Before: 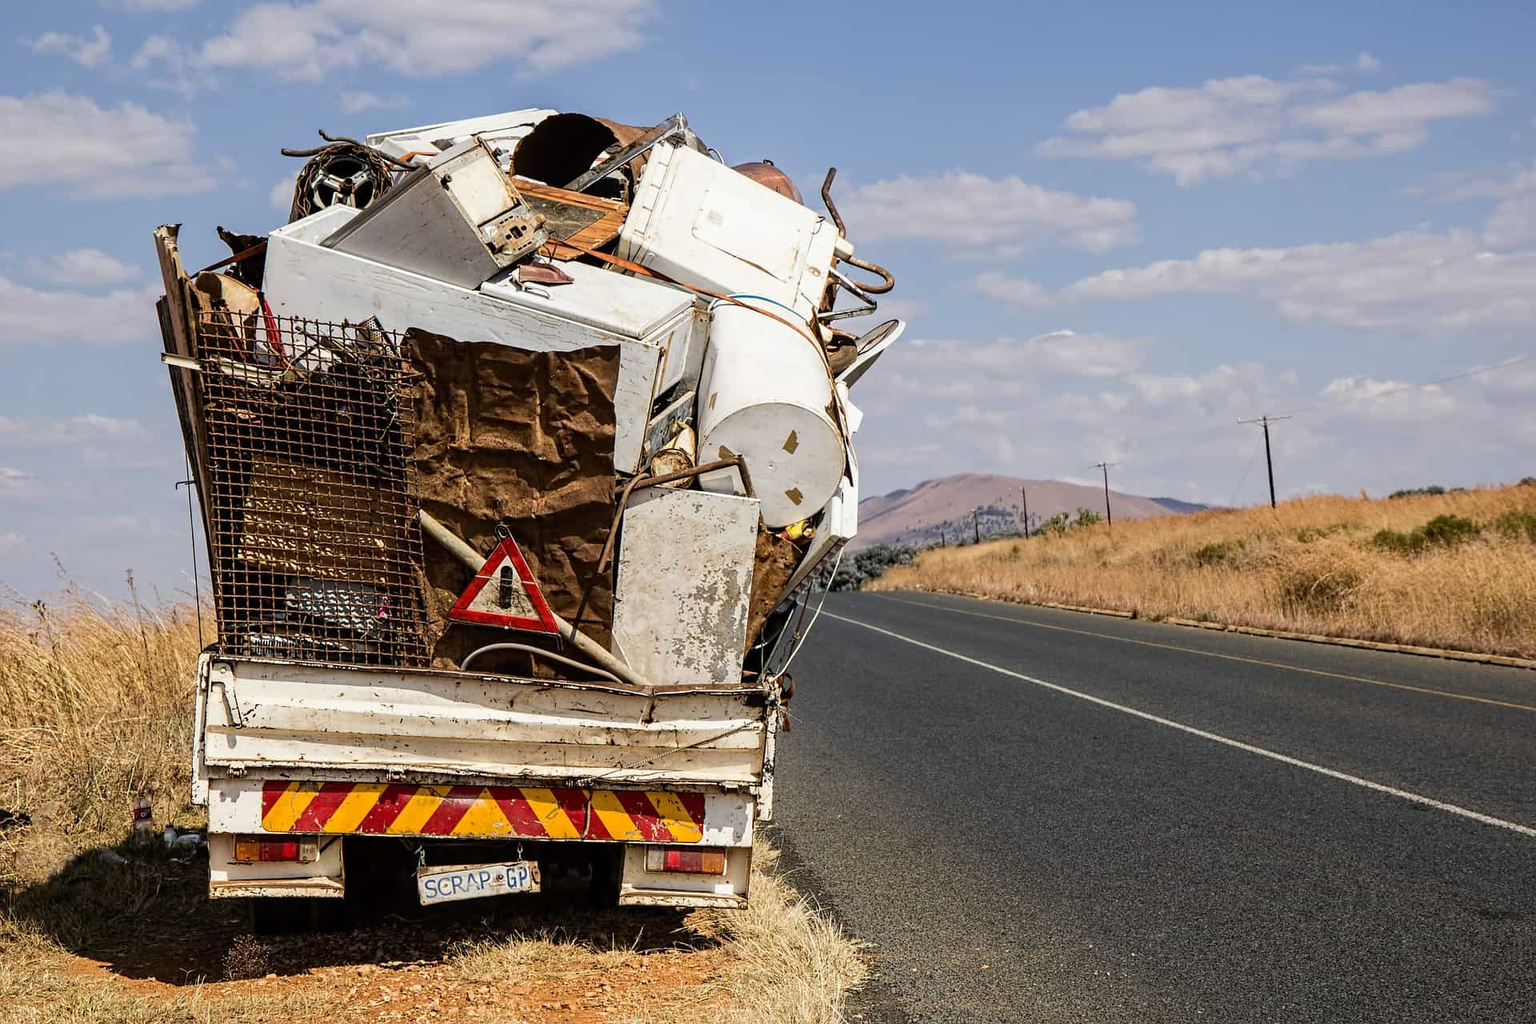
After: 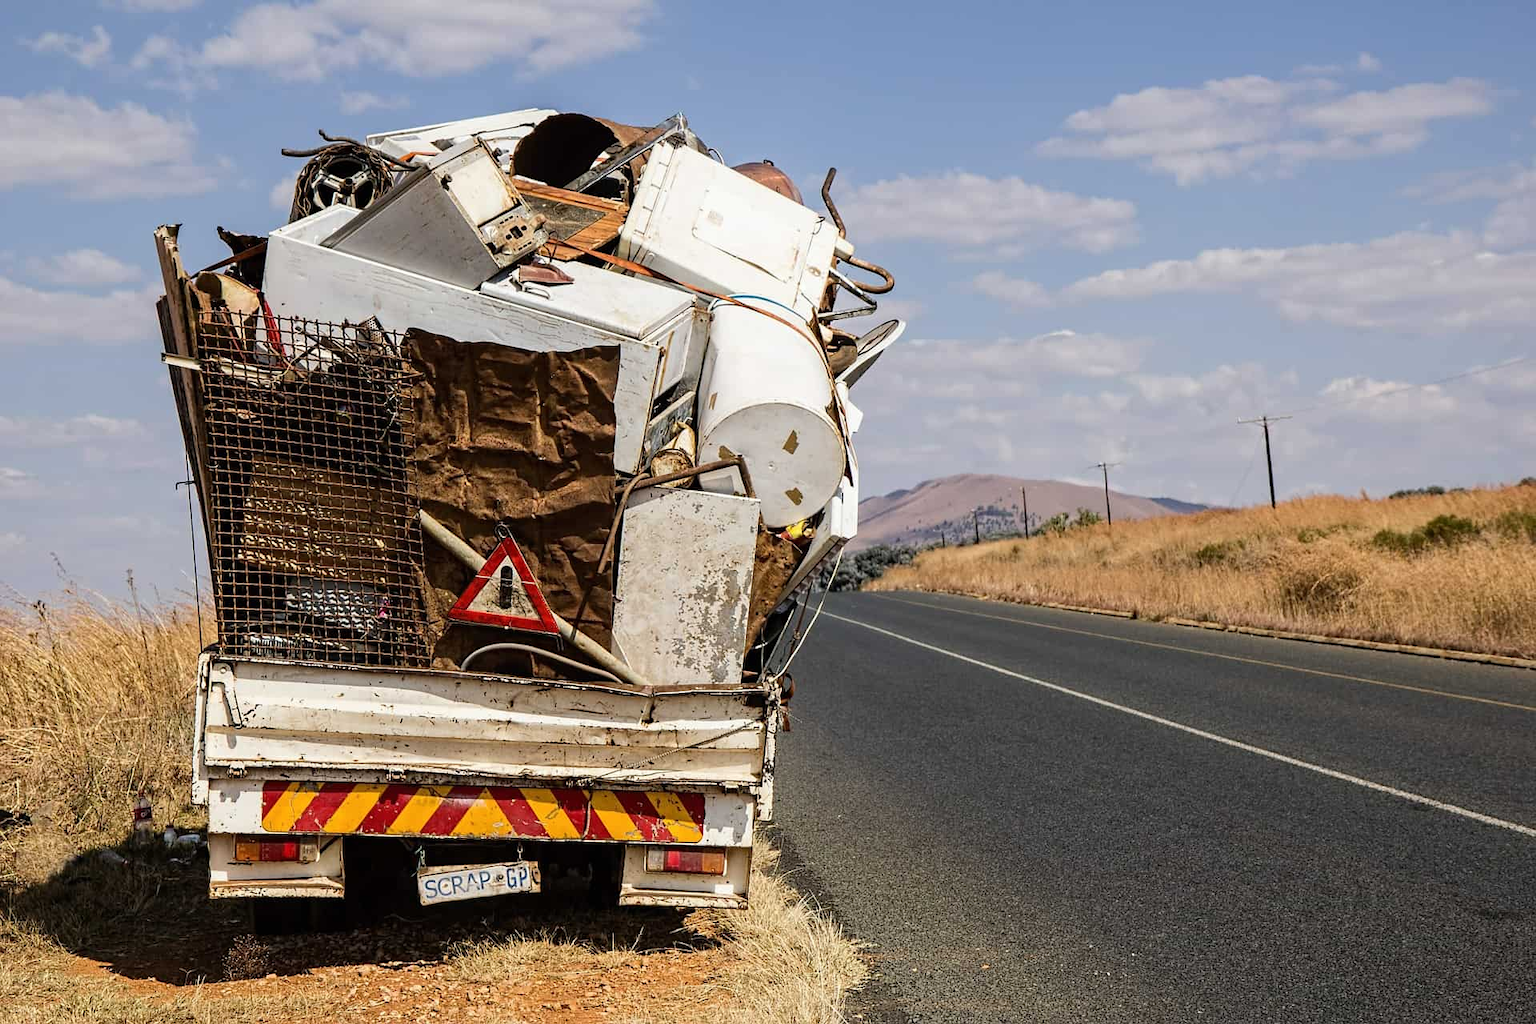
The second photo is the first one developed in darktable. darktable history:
color calibration: illuminant same as pipeline (D50), adaptation none (bypass), x 0.333, y 0.334, temperature 5007.67 K
exposure: black level correction 0, compensate highlight preservation false
